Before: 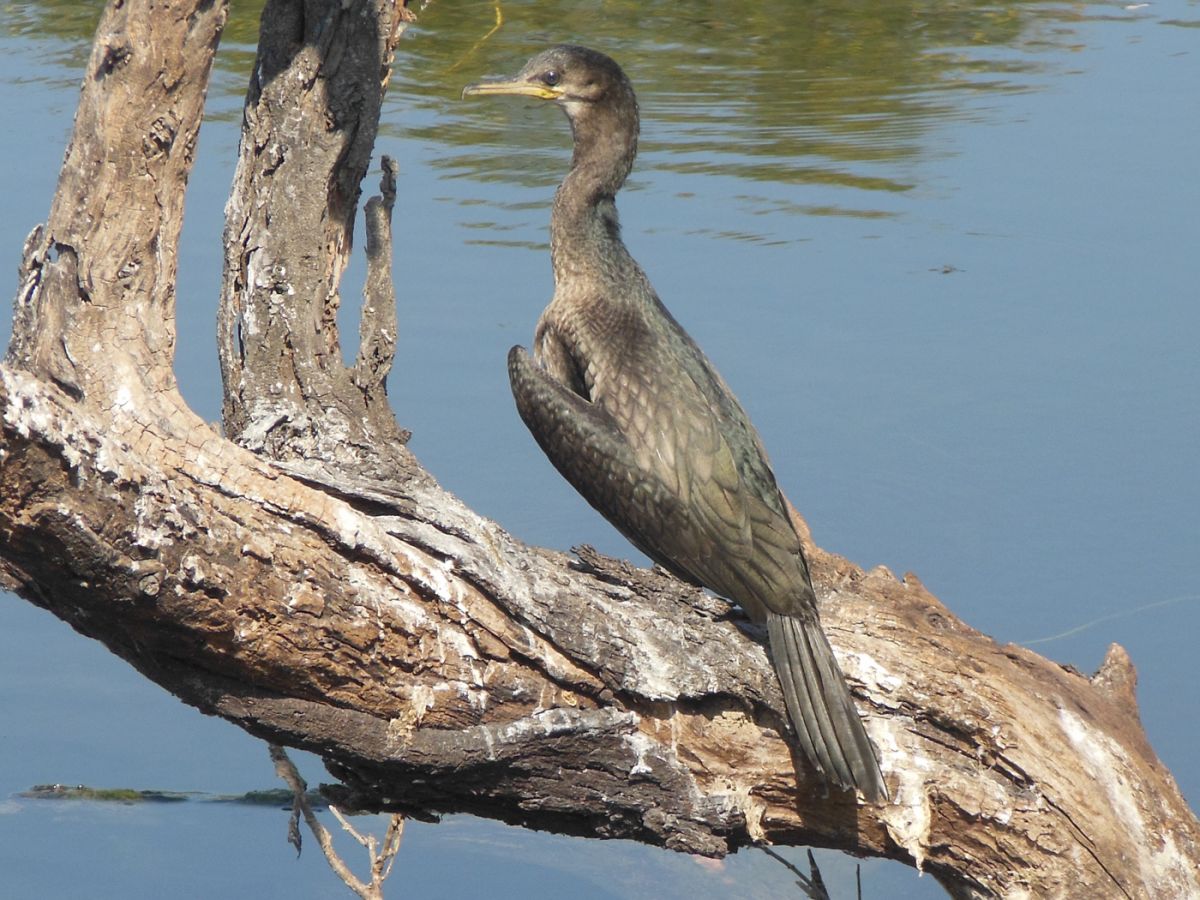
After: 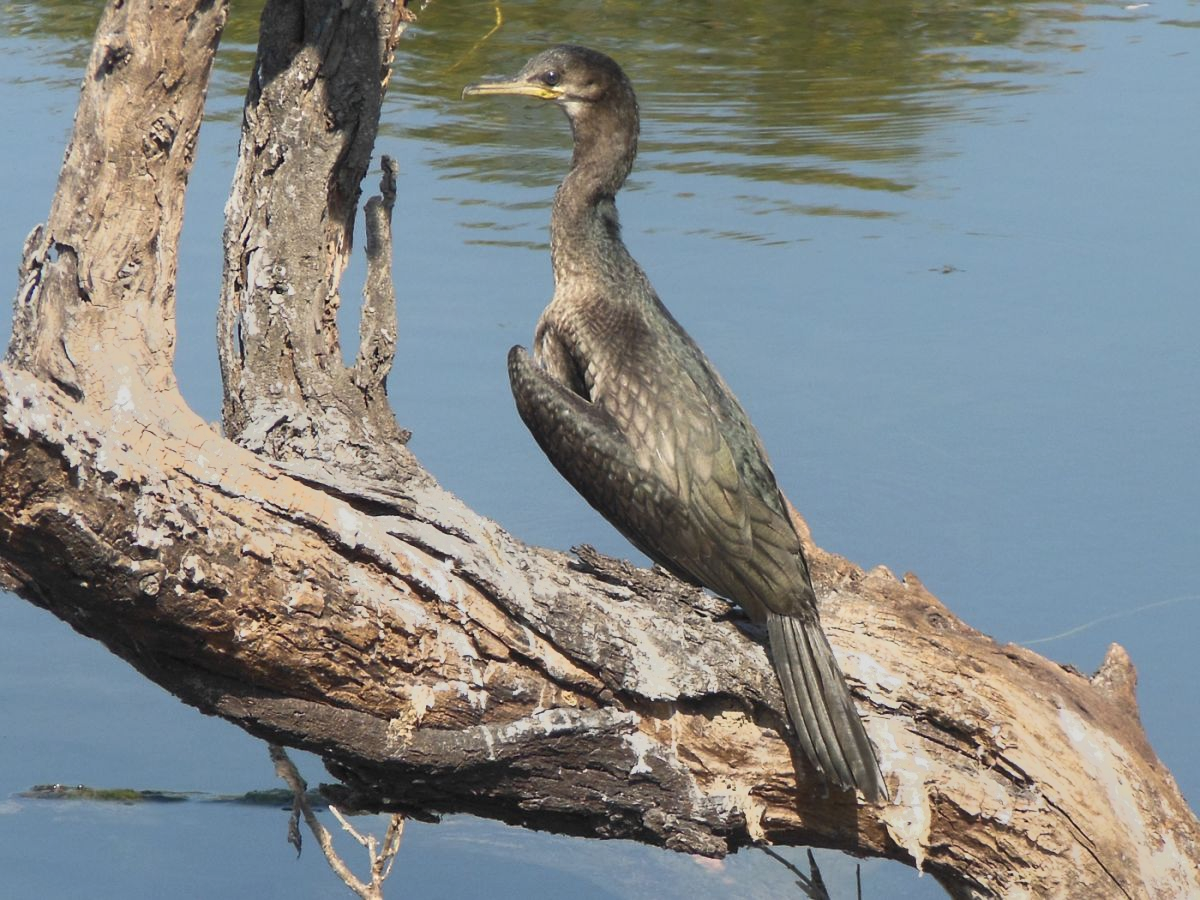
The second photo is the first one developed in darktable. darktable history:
color correction: saturation 0.99
tone equalizer: -7 EV -0.63 EV, -6 EV 1 EV, -5 EV -0.45 EV, -4 EV 0.43 EV, -3 EV 0.41 EV, -2 EV 0.15 EV, -1 EV -0.15 EV, +0 EV -0.39 EV, smoothing diameter 25%, edges refinement/feathering 10, preserve details guided filter
